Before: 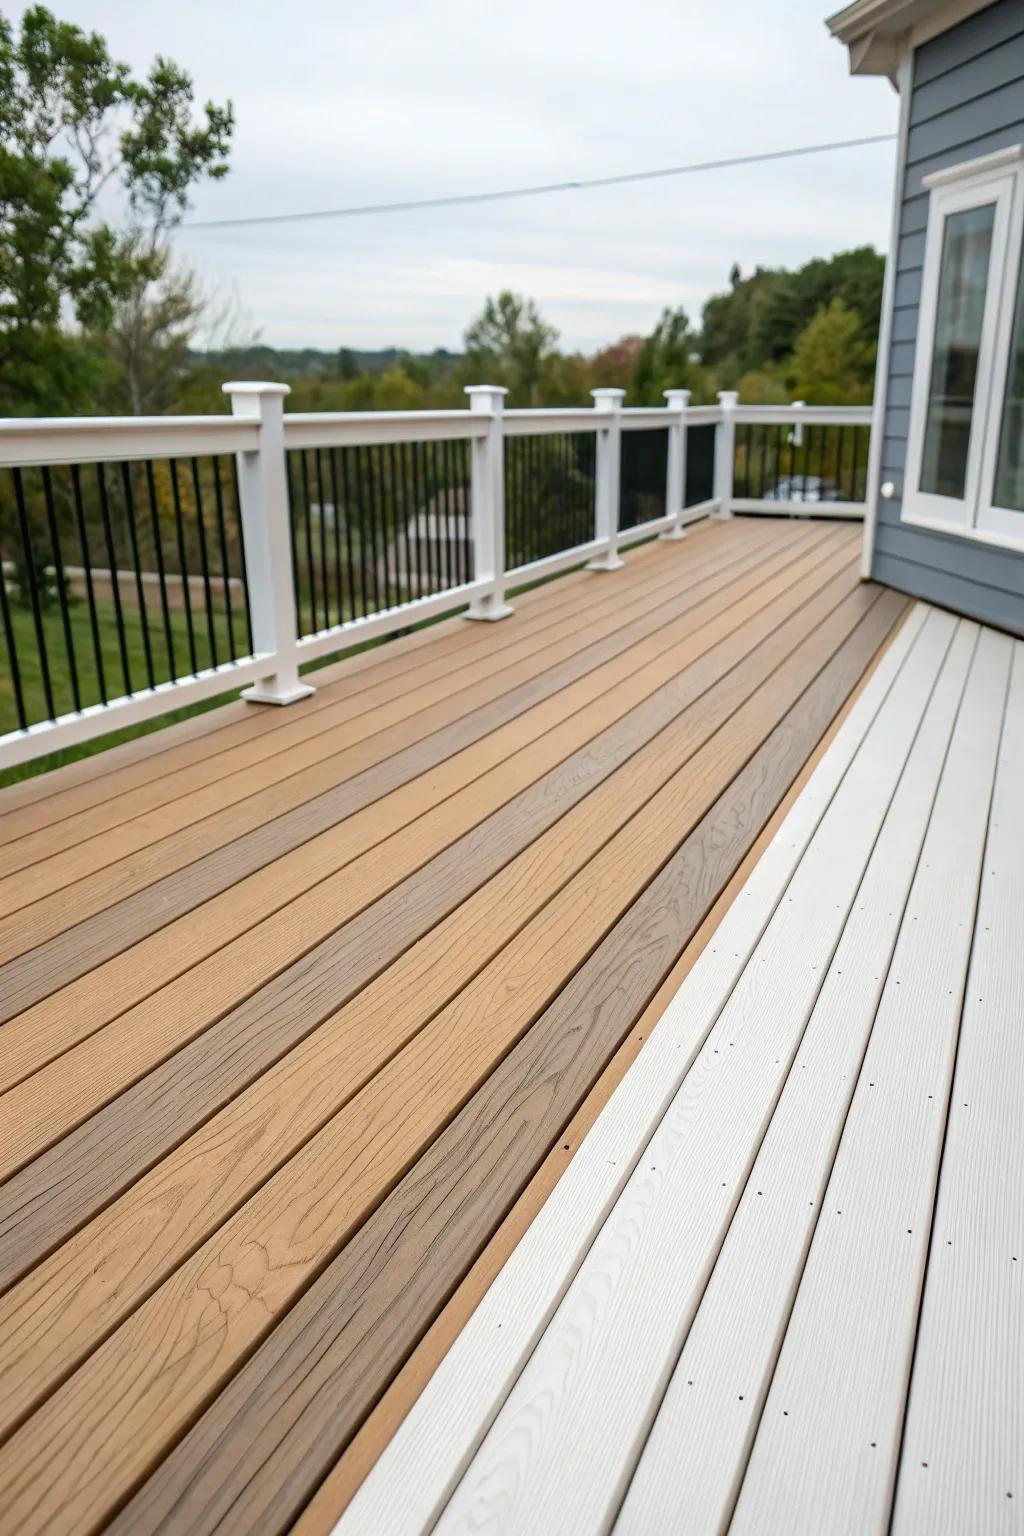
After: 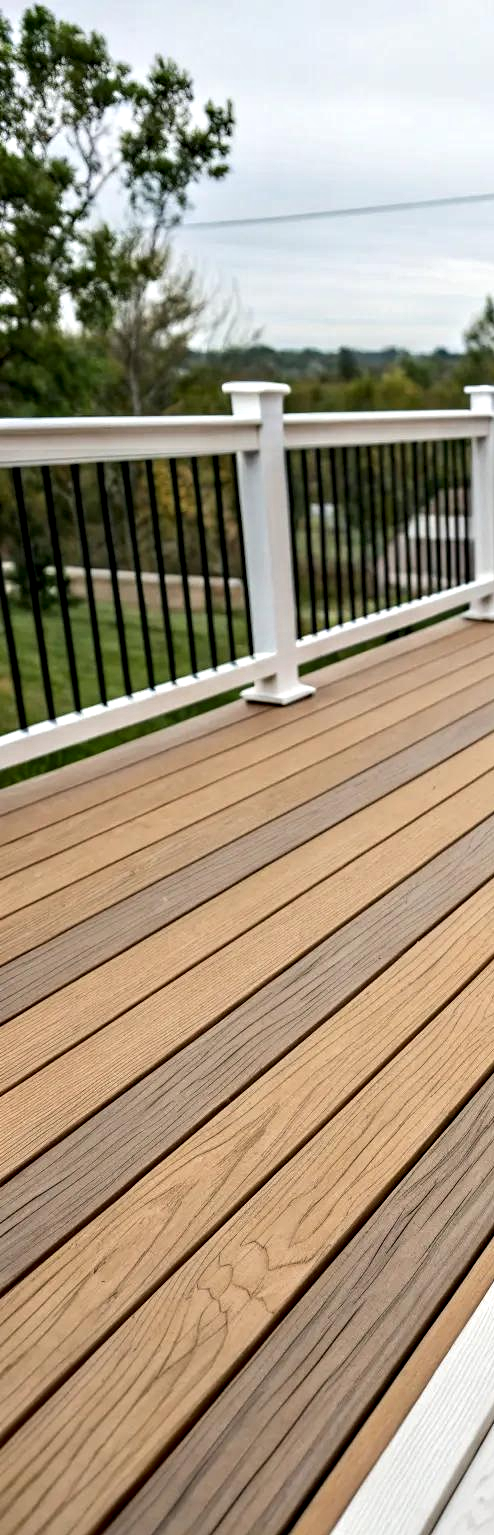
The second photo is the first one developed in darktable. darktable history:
crop and rotate: left 0.021%, top 0%, right 51.672%
contrast equalizer: octaves 7, y [[0.601, 0.6, 0.598, 0.598, 0.6, 0.601], [0.5 ×6], [0.5 ×6], [0 ×6], [0 ×6]]
